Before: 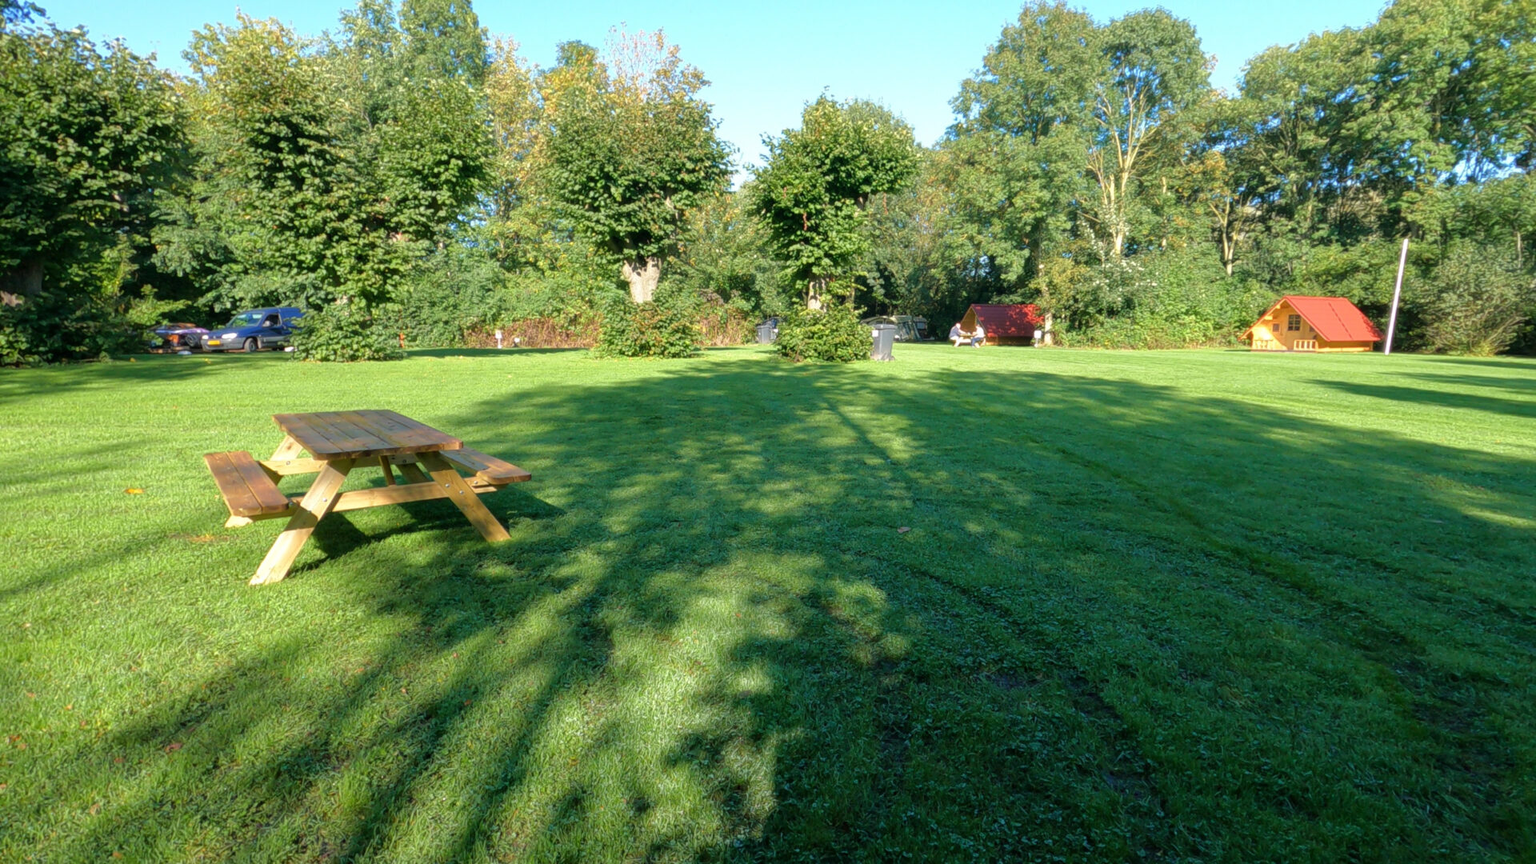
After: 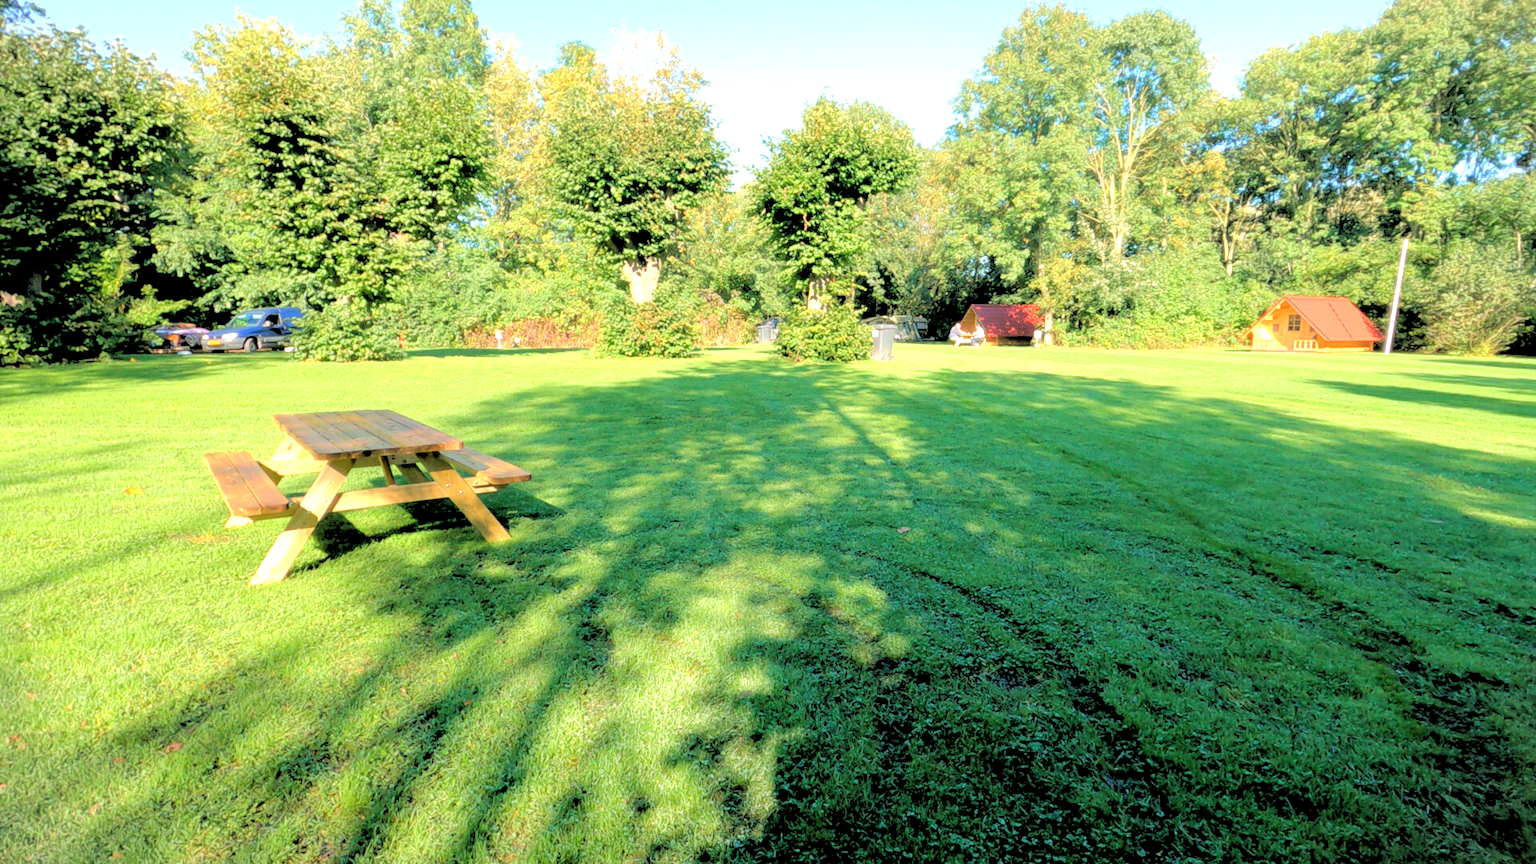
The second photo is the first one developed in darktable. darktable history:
exposure: black level correction 0, exposure 0.7 EV, compensate exposure bias true, compensate highlight preservation false
vignetting: fall-off start 100%, brightness -0.282, width/height ratio 1.31
white balance: red 1.045, blue 0.932
rgb levels: levels [[0.027, 0.429, 0.996], [0, 0.5, 1], [0, 0.5, 1]]
